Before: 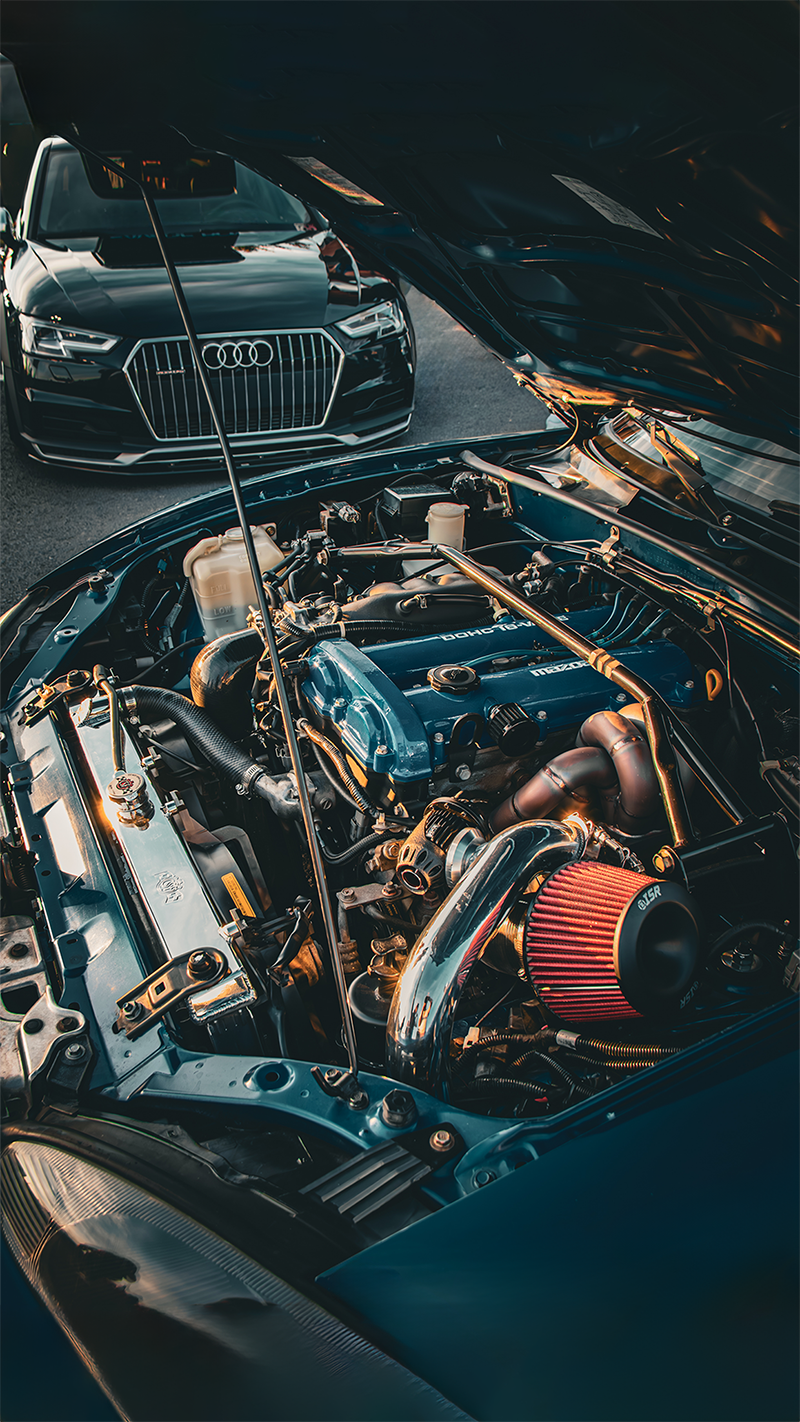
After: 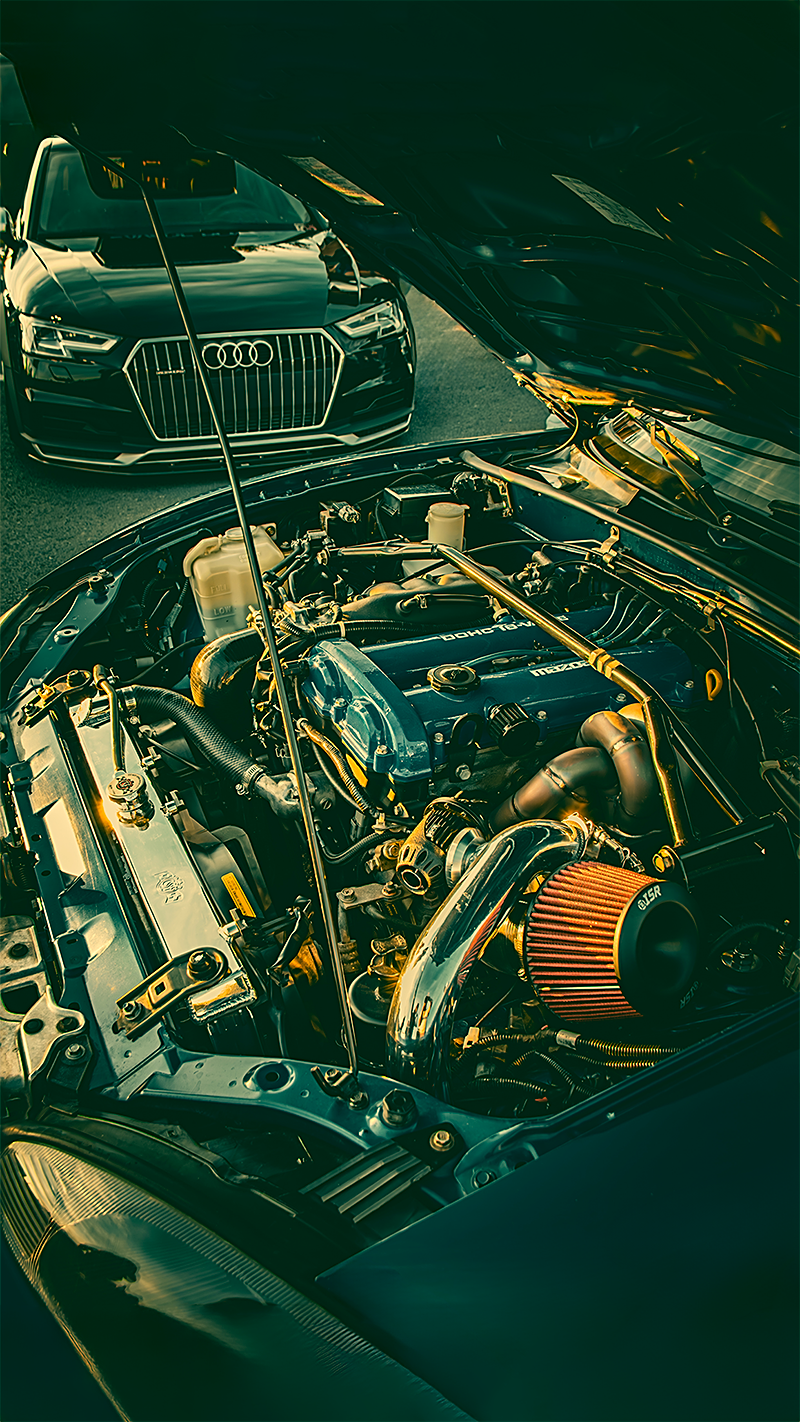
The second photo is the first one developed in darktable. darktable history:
white balance: emerald 1
color correction: highlights a* 5.62, highlights b* 33.57, shadows a* -25.86, shadows b* 4.02
sharpen: on, module defaults
